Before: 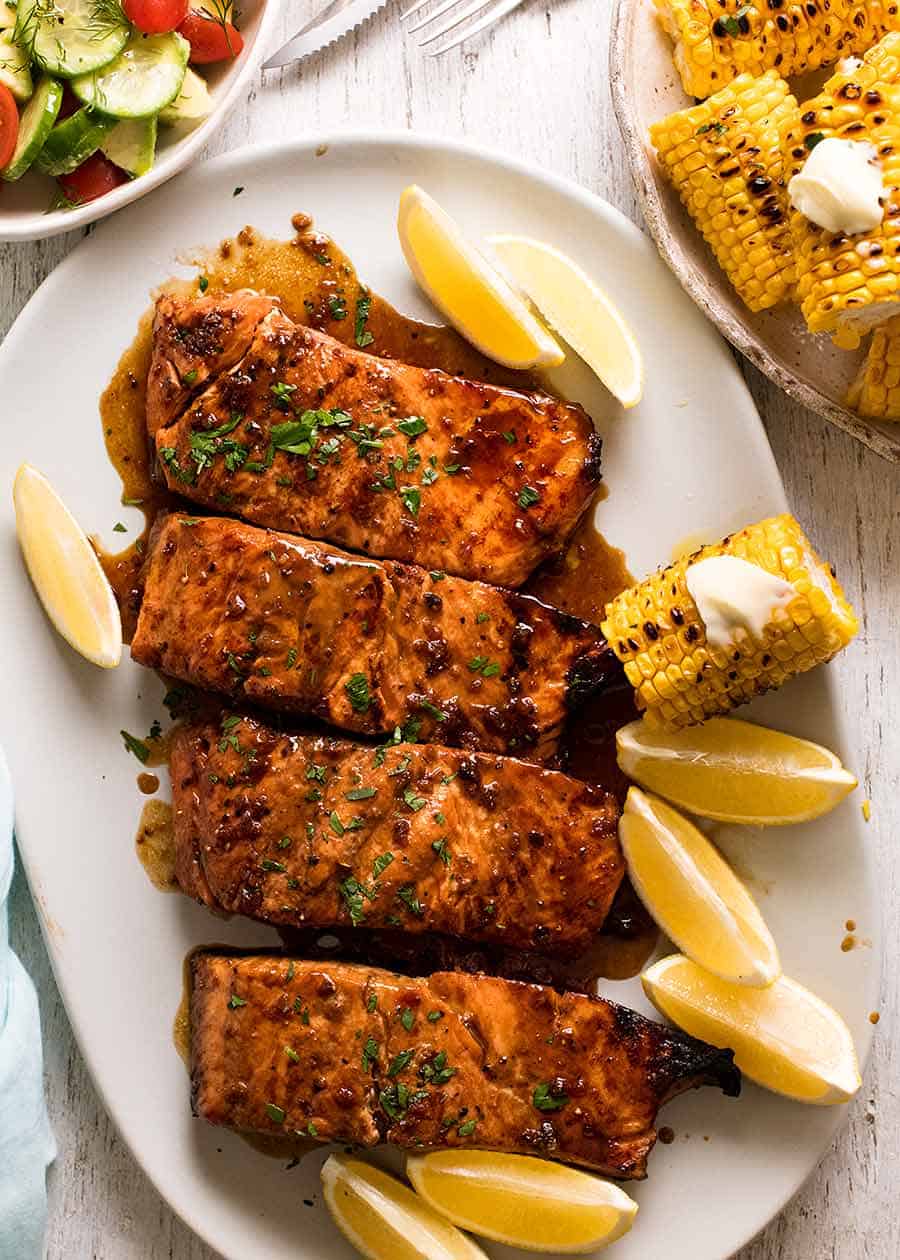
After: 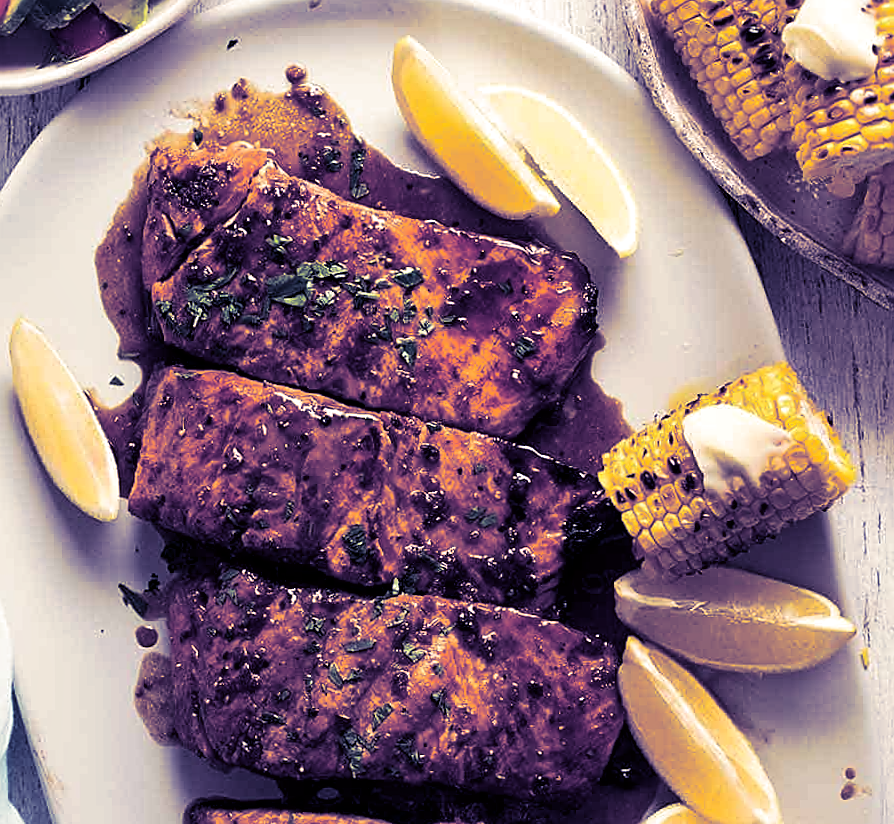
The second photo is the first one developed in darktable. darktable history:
local contrast: mode bilateral grid, contrast 20, coarseness 50, detail 130%, midtone range 0.2
sharpen: on, module defaults
split-toning: shadows › hue 242.67°, shadows › saturation 0.733, highlights › hue 45.33°, highlights › saturation 0.667, balance -53.304, compress 21.15%
crop: top 11.166%, bottom 22.168%
rotate and perspective: rotation -0.45°, automatic cropping original format, crop left 0.008, crop right 0.992, crop top 0.012, crop bottom 0.988
